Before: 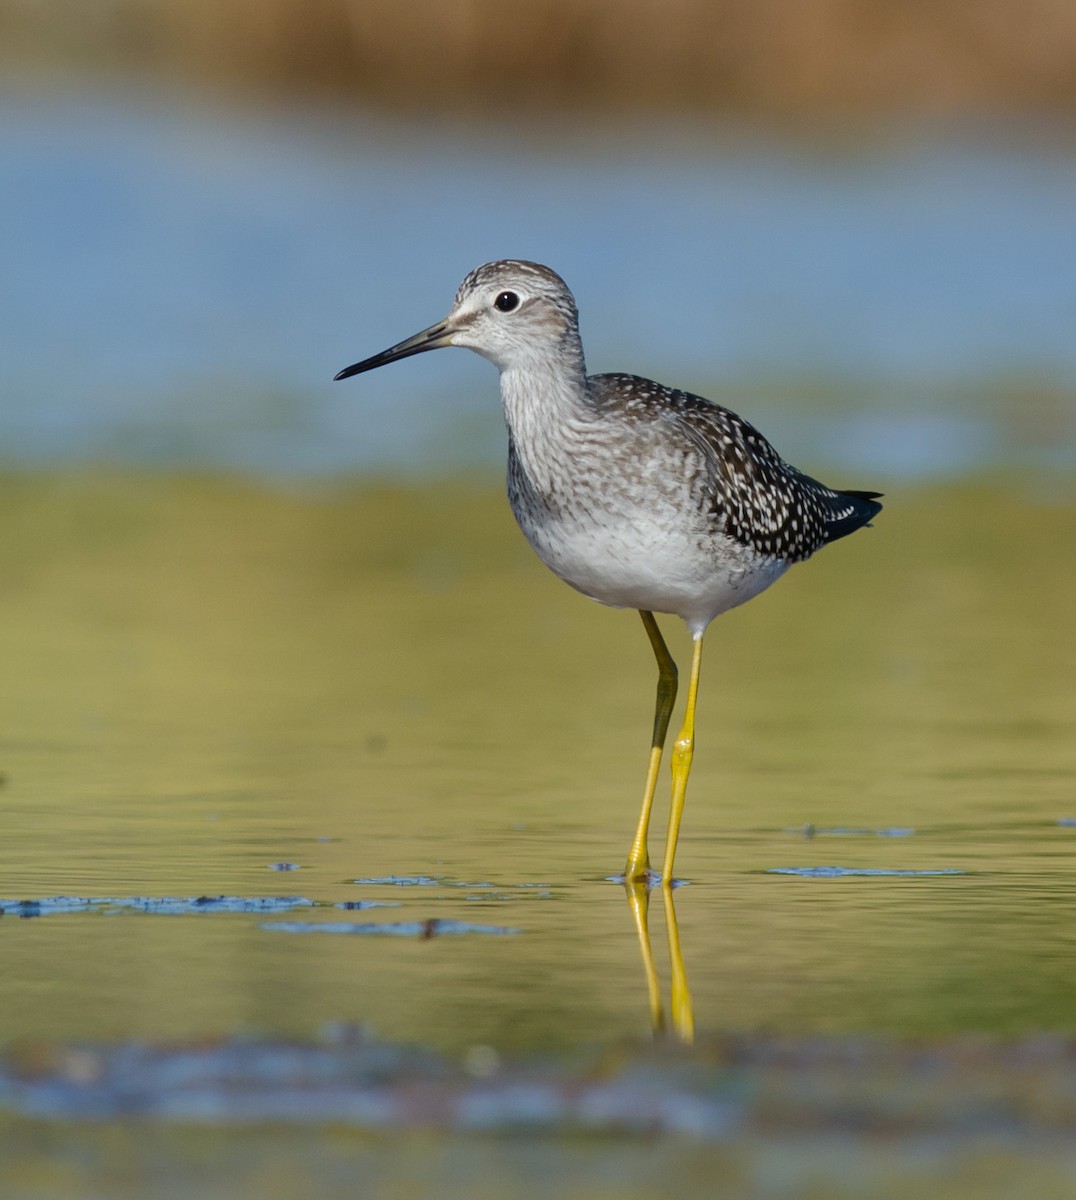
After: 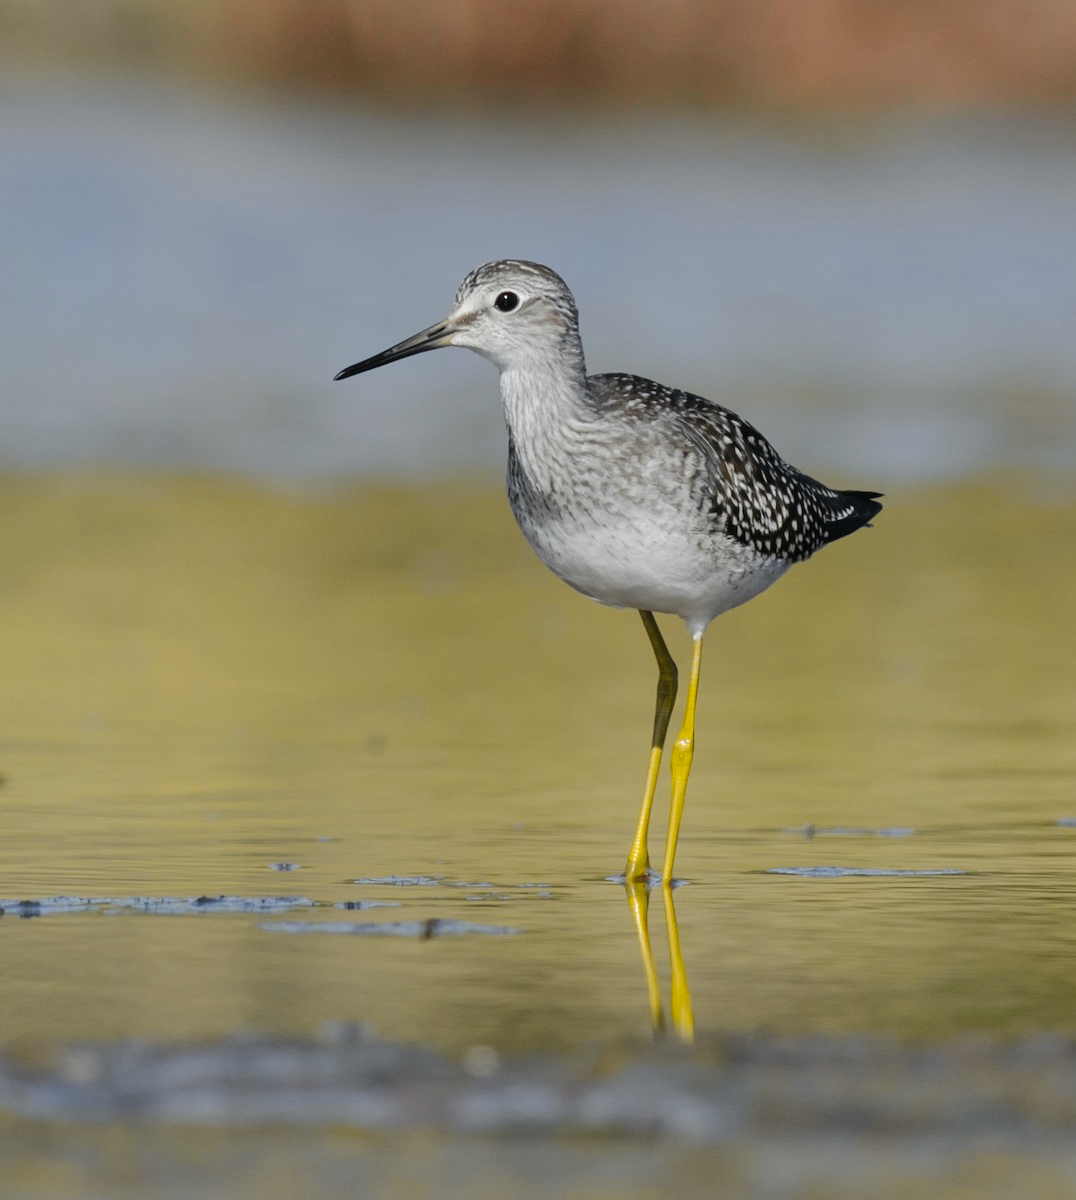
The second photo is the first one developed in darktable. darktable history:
tone curve: curves: ch0 [(0, 0.012) (0.036, 0.035) (0.274, 0.288) (0.504, 0.536) (0.844, 0.84) (1, 0.983)]; ch1 [(0, 0) (0.389, 0.403) (0.462, 0.486) (0.499, 0.498) (0.511, 0.502) (0.536, 0.547) (0.567, 0.588) (0.626, 0.645) (0.749, 0.781) (1, 1)]; ch2 [(0, 0) (0.457, 0.486) (0.5, 0.5) (0.56, 0.551) (0.615, 0.607) (0.704, 0.732) (1, 1)], color space Lab, independent channels, preserve colors none
